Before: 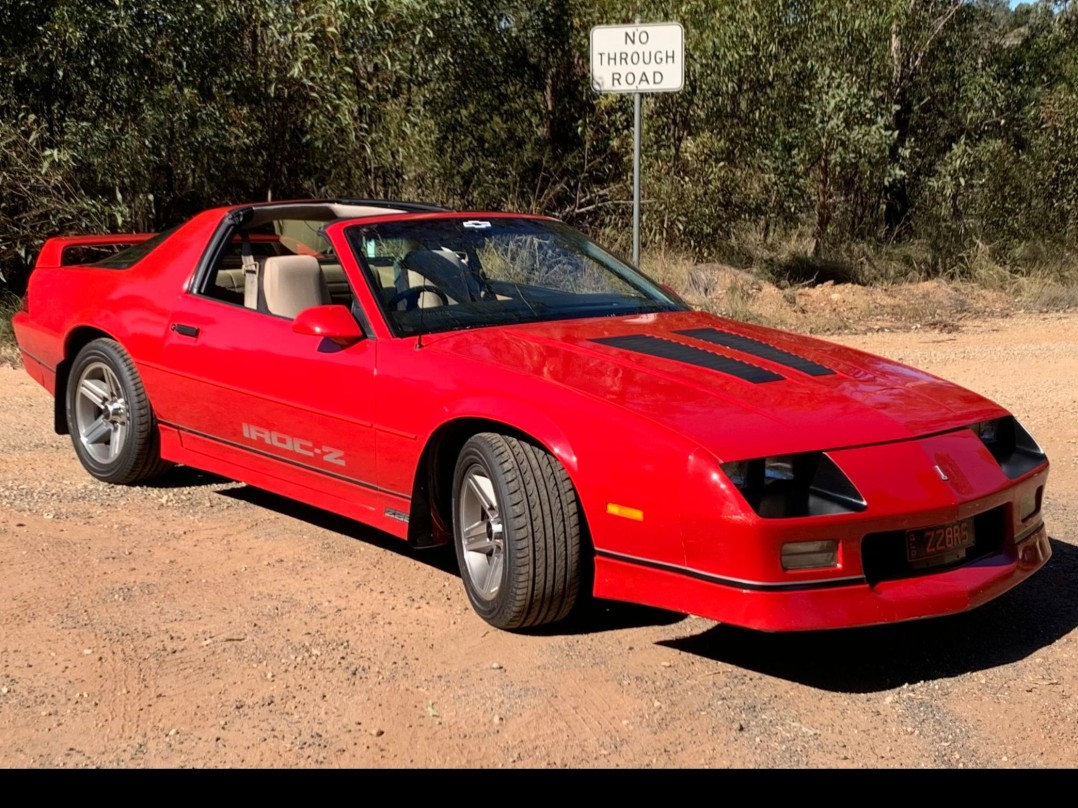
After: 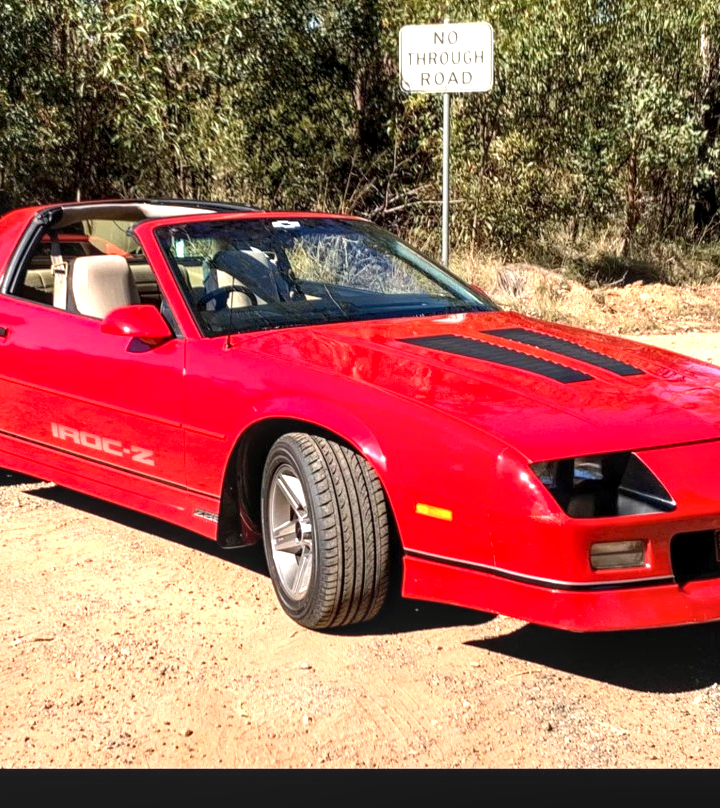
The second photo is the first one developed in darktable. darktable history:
local contrast: detail 130%
exposure: black level correction 0, exposure 1.2 EV, compensate highlight preservation false
levels: mode automatic, levels [0.062, 0.494, 0.925]
crop and rotate: left 17.807%, right 15.4%
